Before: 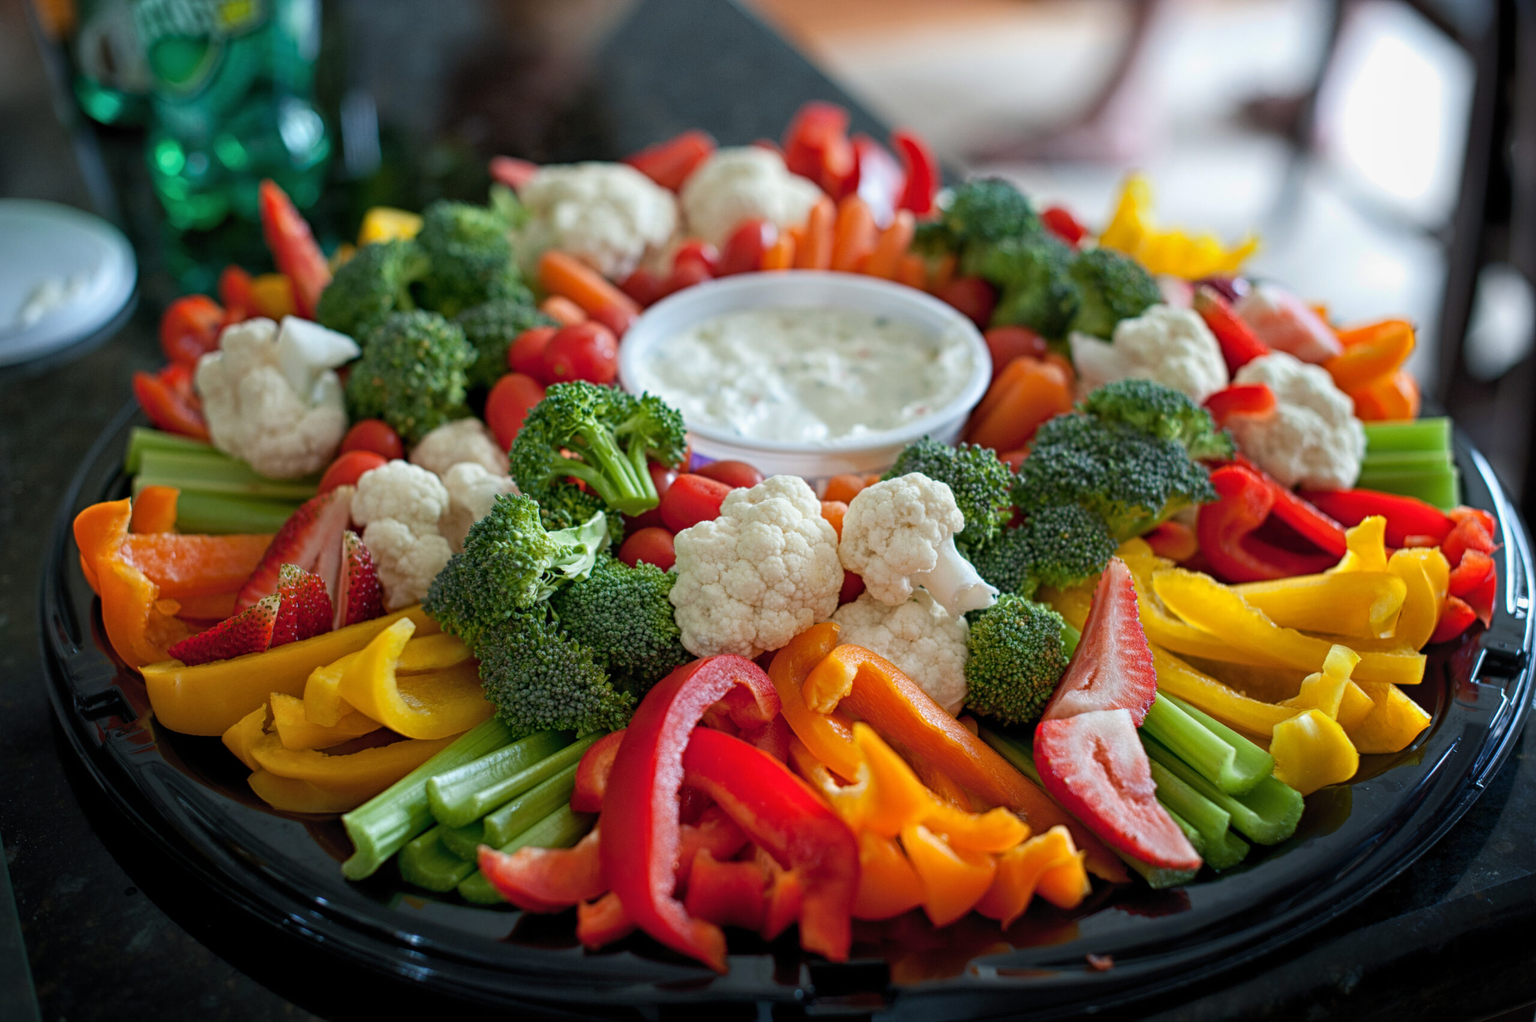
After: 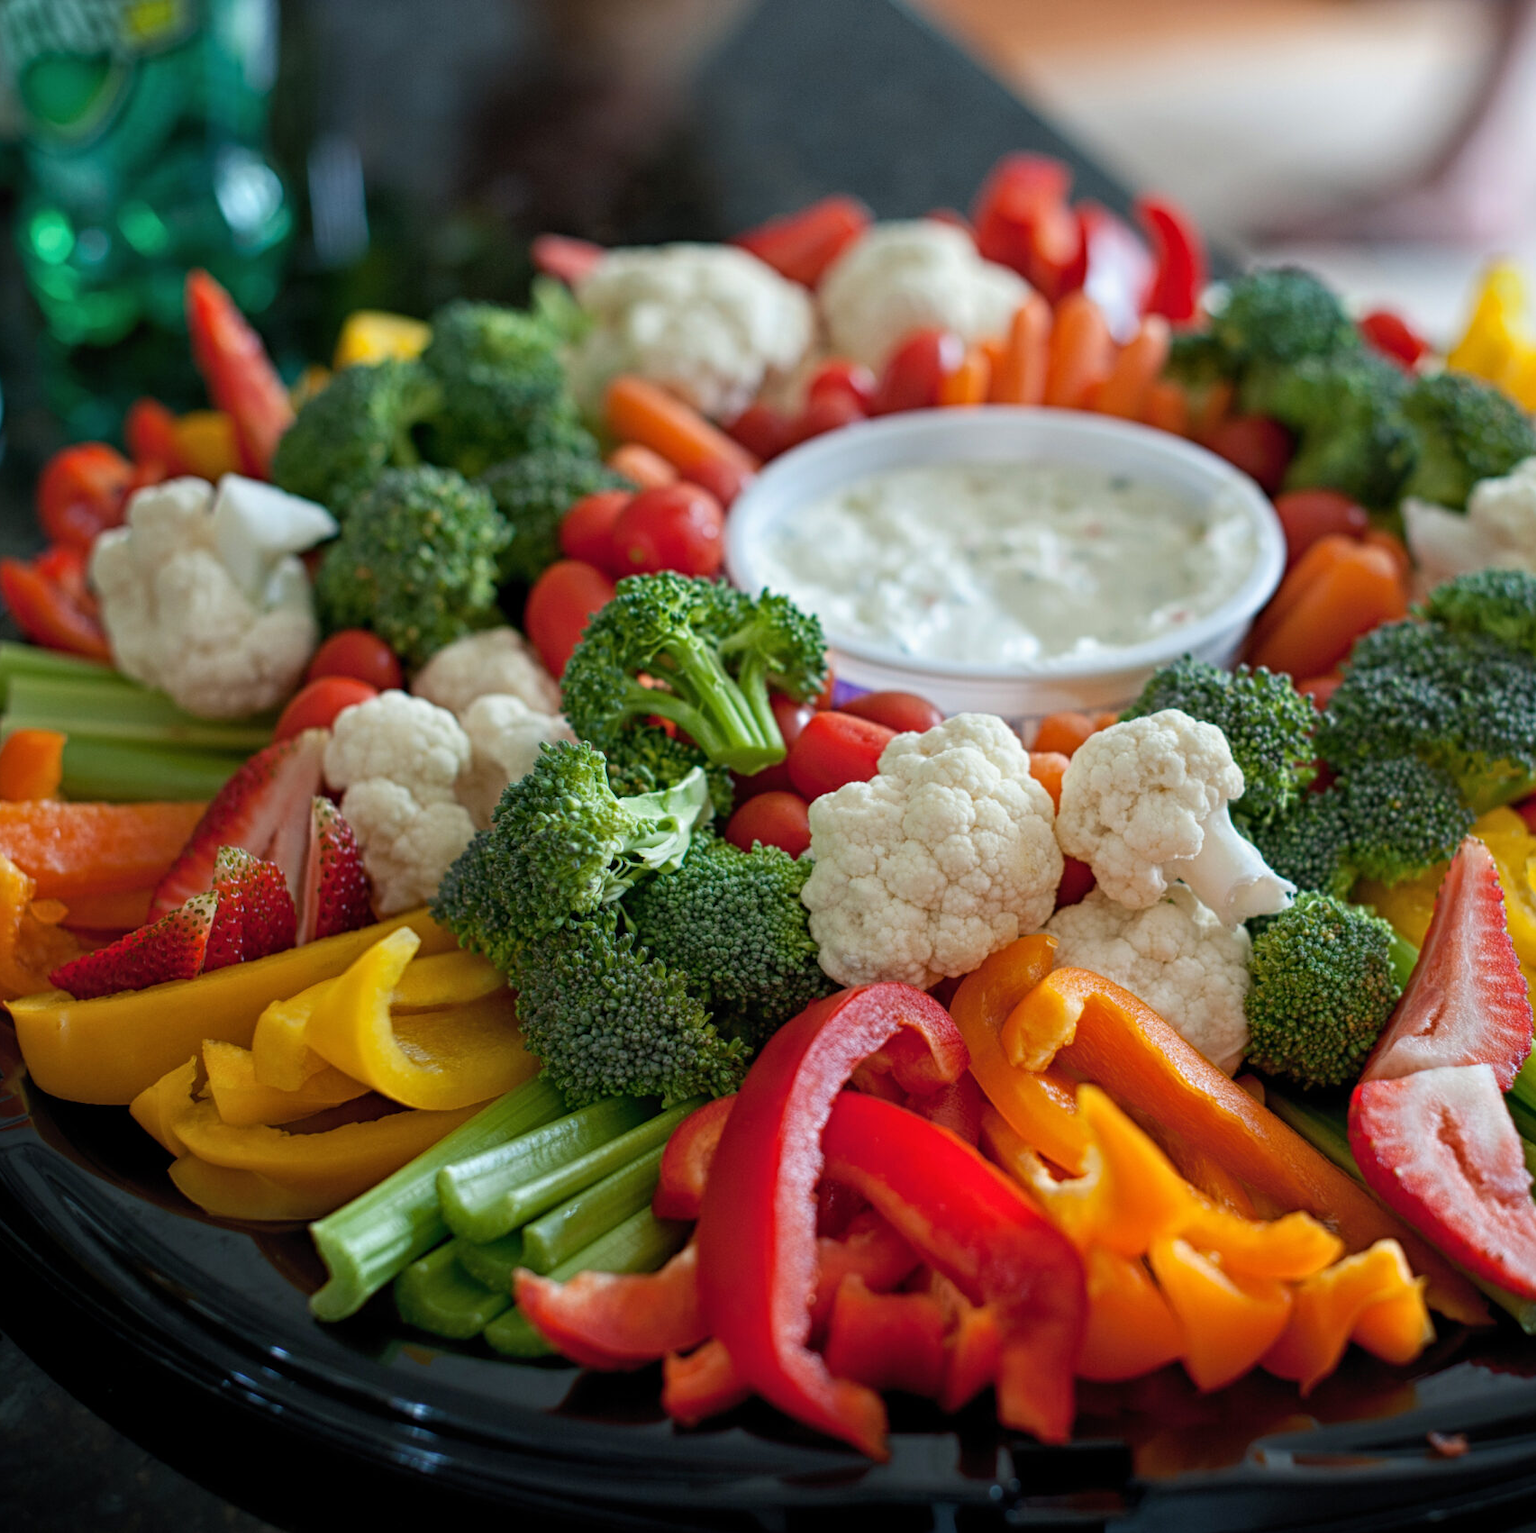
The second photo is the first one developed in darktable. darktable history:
crop and rotate: left 8.862%, right 24.533%
